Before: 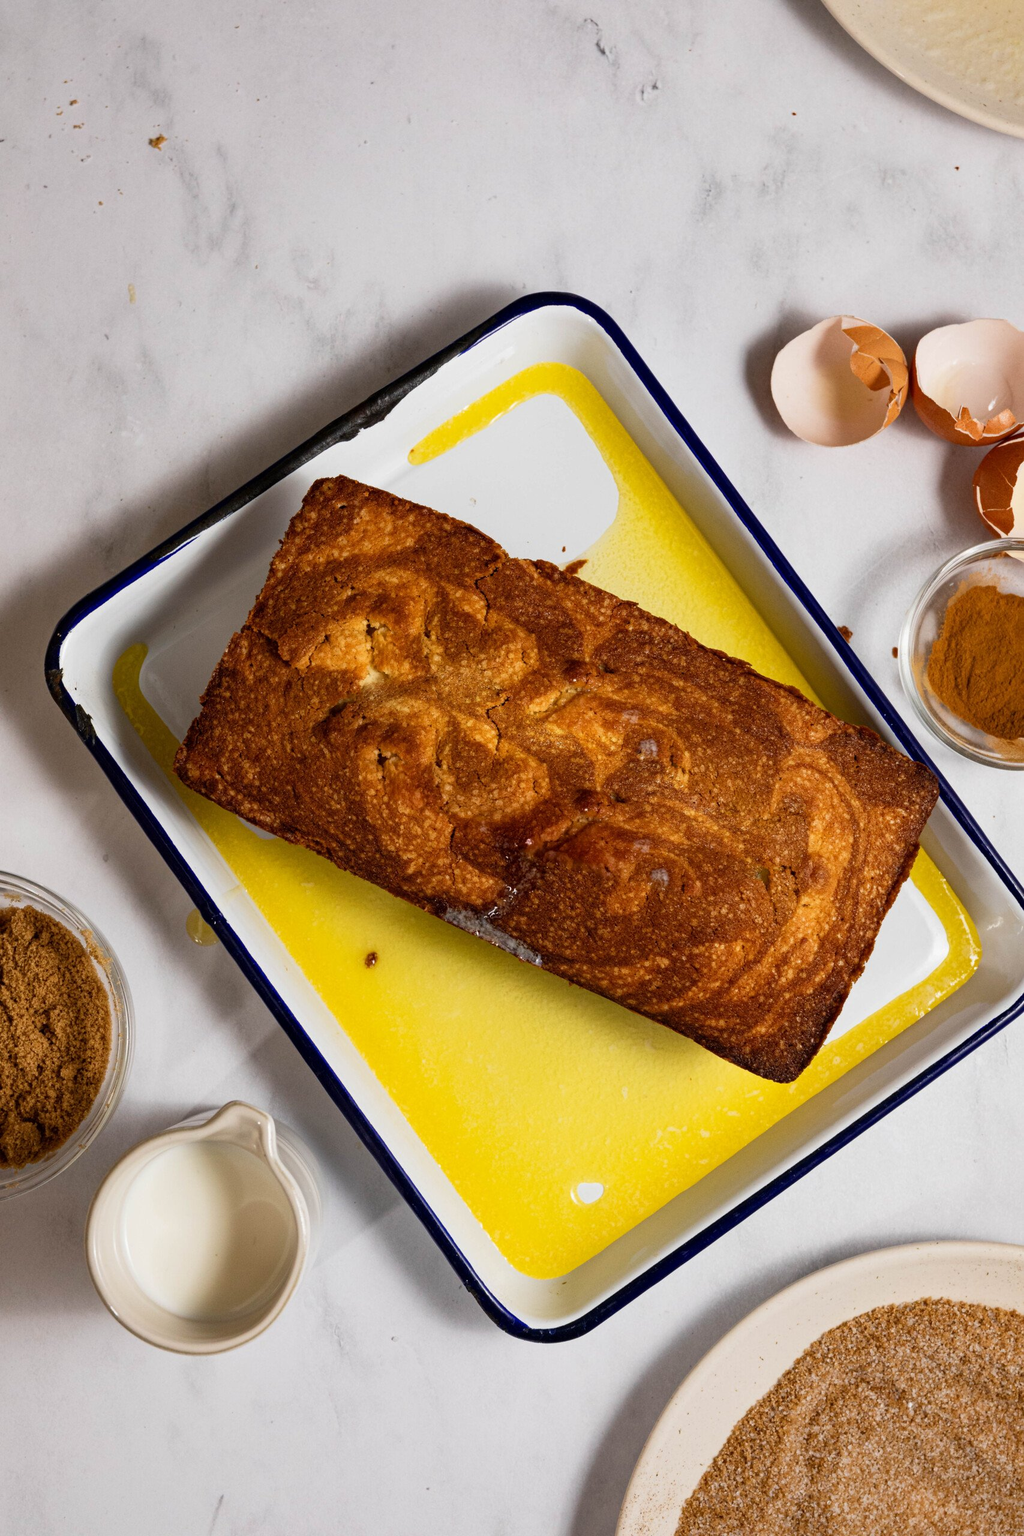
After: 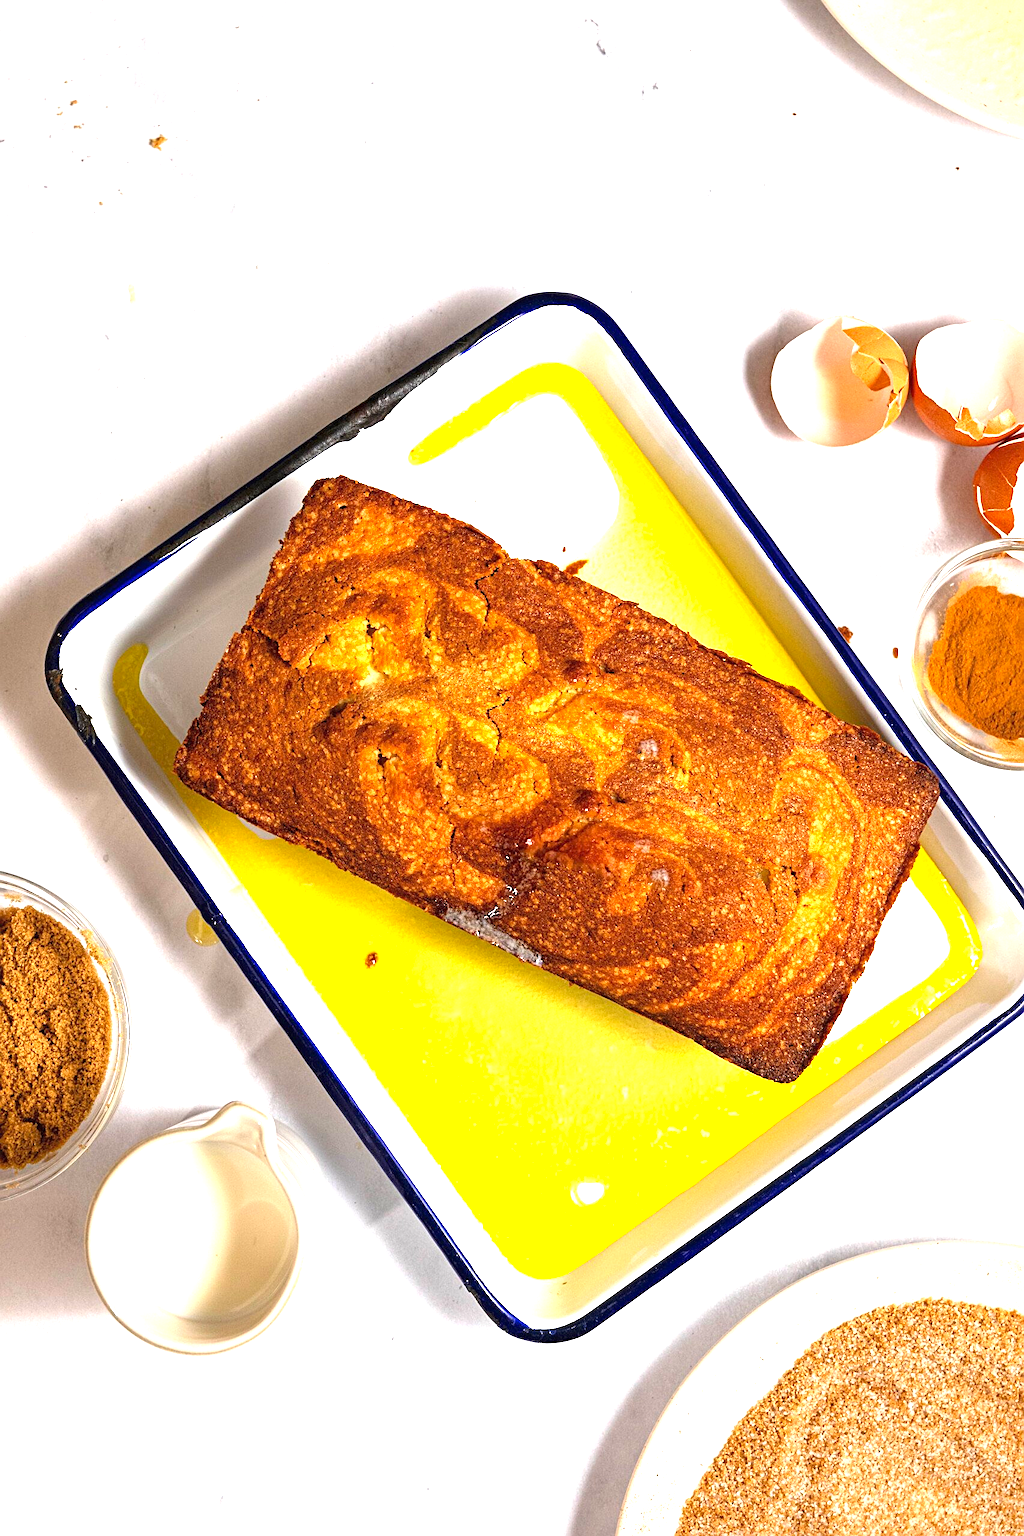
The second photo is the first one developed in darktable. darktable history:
contrast brightness saturation: contrast 0.028, brightness 0.068, saturation 0.13
exposure: black level correction 0, exposure 1.445 EV, compensate highlight preservation false
sharpen: on, module defaults
